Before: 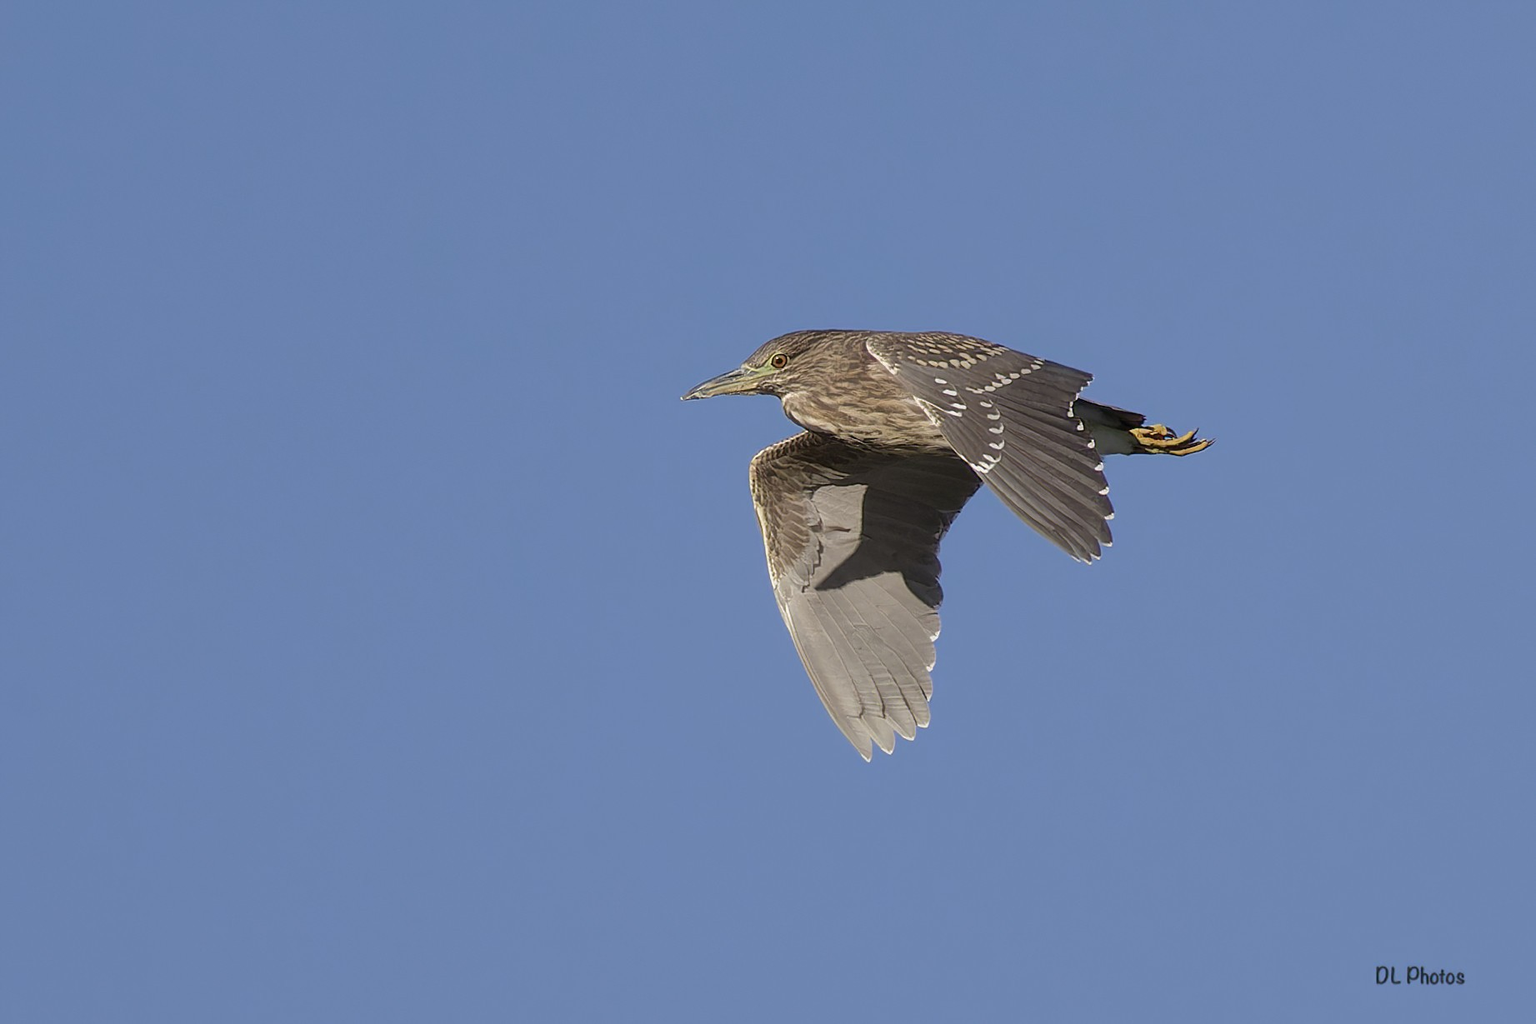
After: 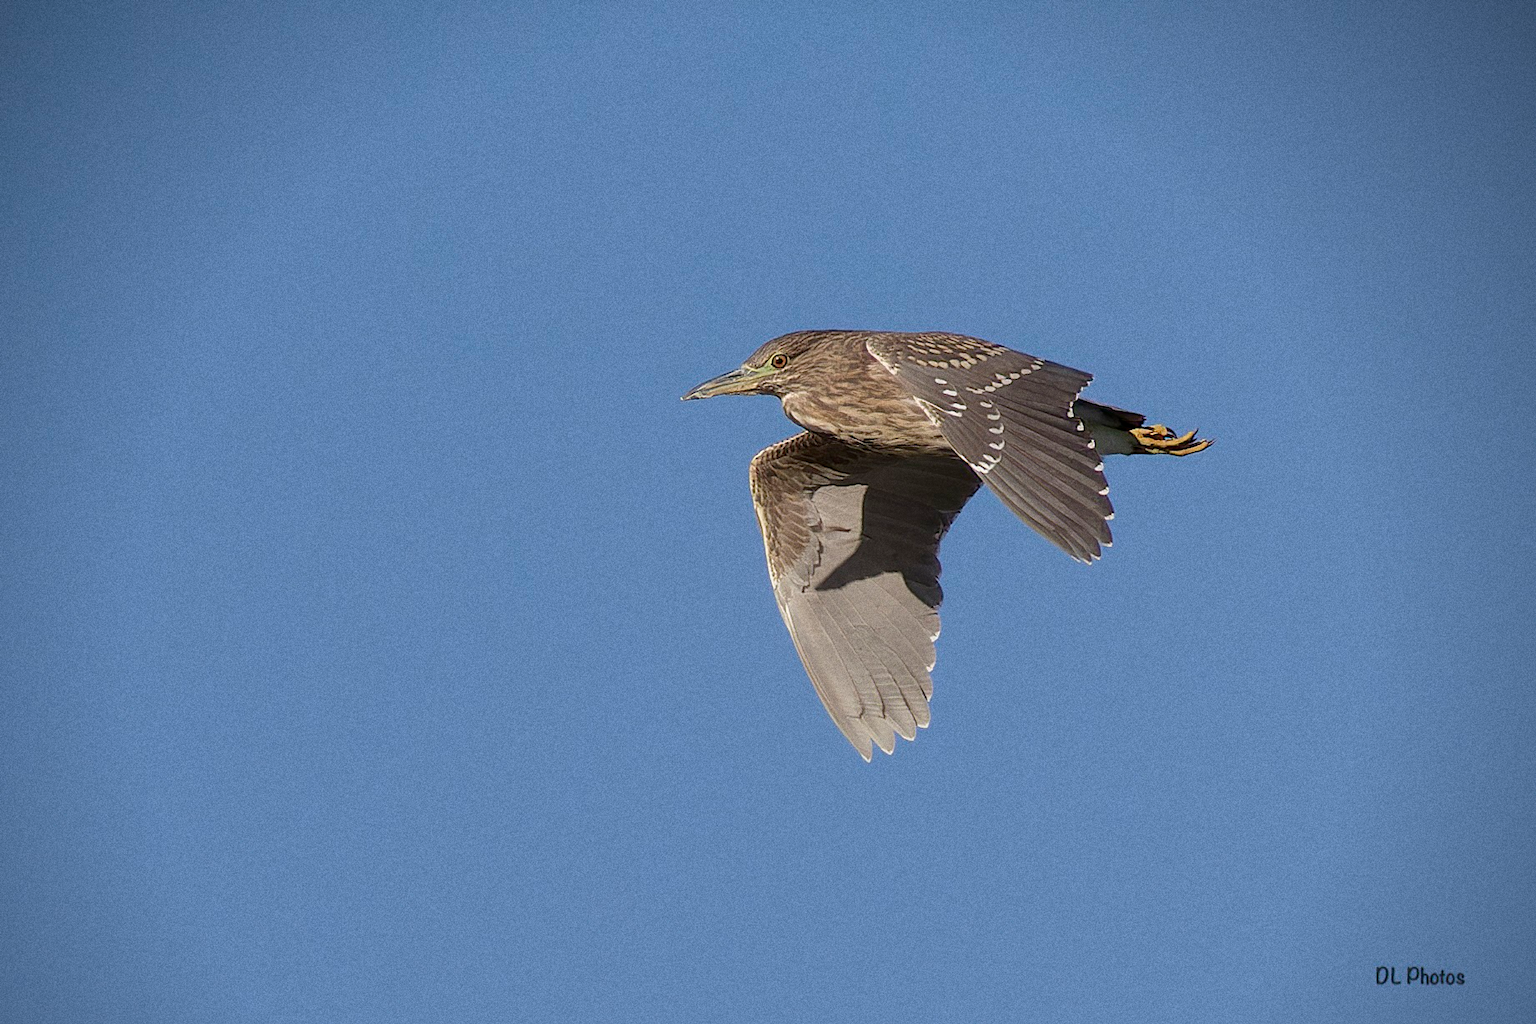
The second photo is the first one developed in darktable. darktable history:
grain: coarseness 8.68 ISO, strength 31.94%
vignetting: brightness -0.629, saturation -0.007, center (-0.028, 0.239)
exposure: black level correction 0.001, compensate highlight preservation false
